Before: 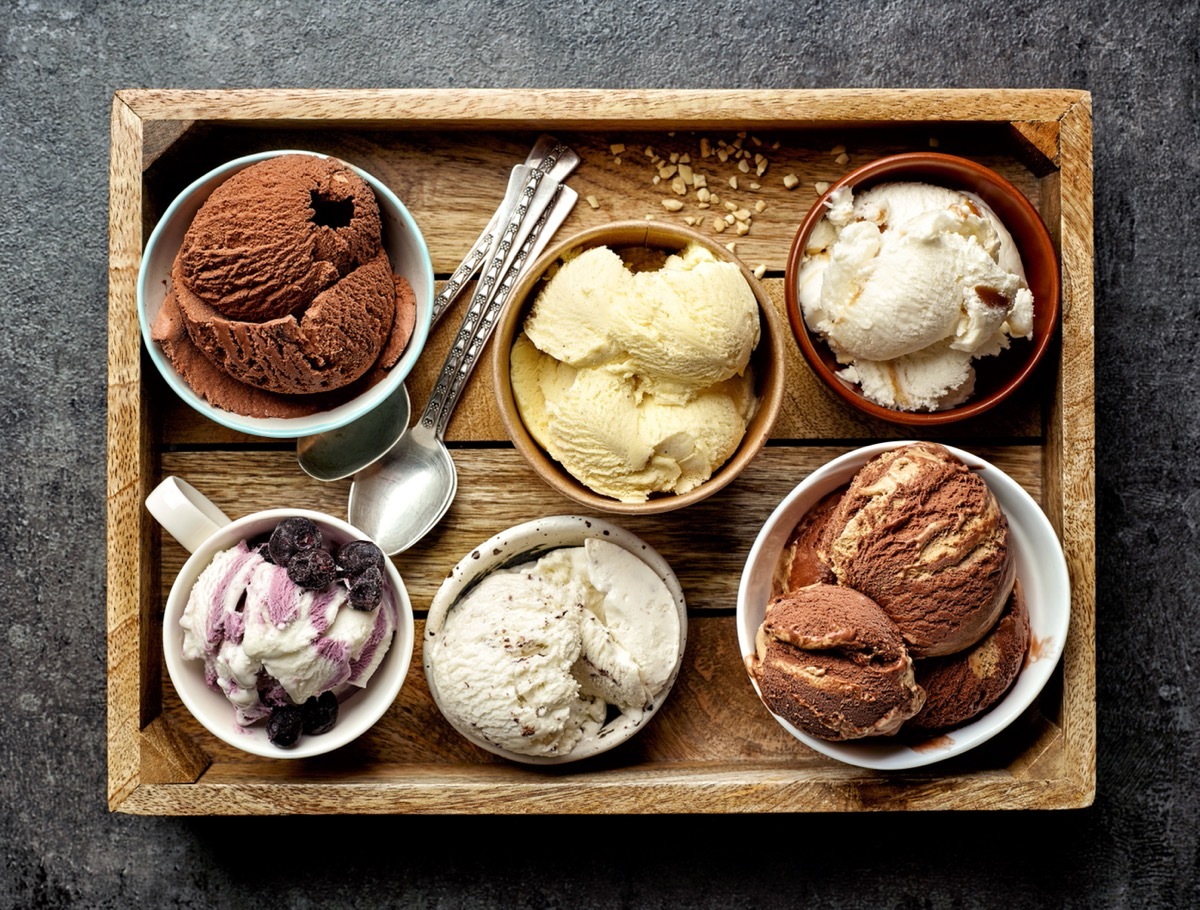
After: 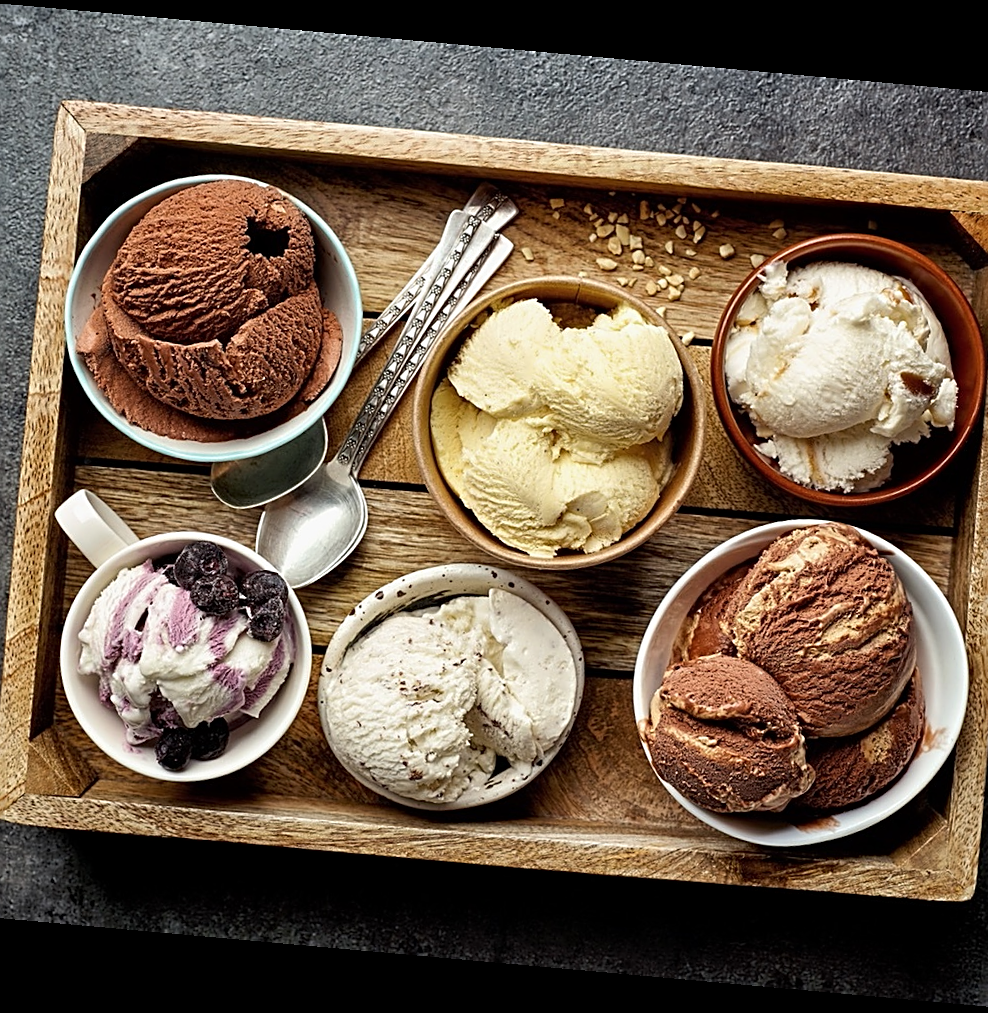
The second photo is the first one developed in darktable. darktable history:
contrast brightness saturation: saturation -0.05
exposure: exposure -0.072 EV, compensate highlight preservation false
sharpen: amount 0.75
crop: left 9.88%, right 12.664%
rotate and perspective: rotation 5.12°, automatic cropping off
